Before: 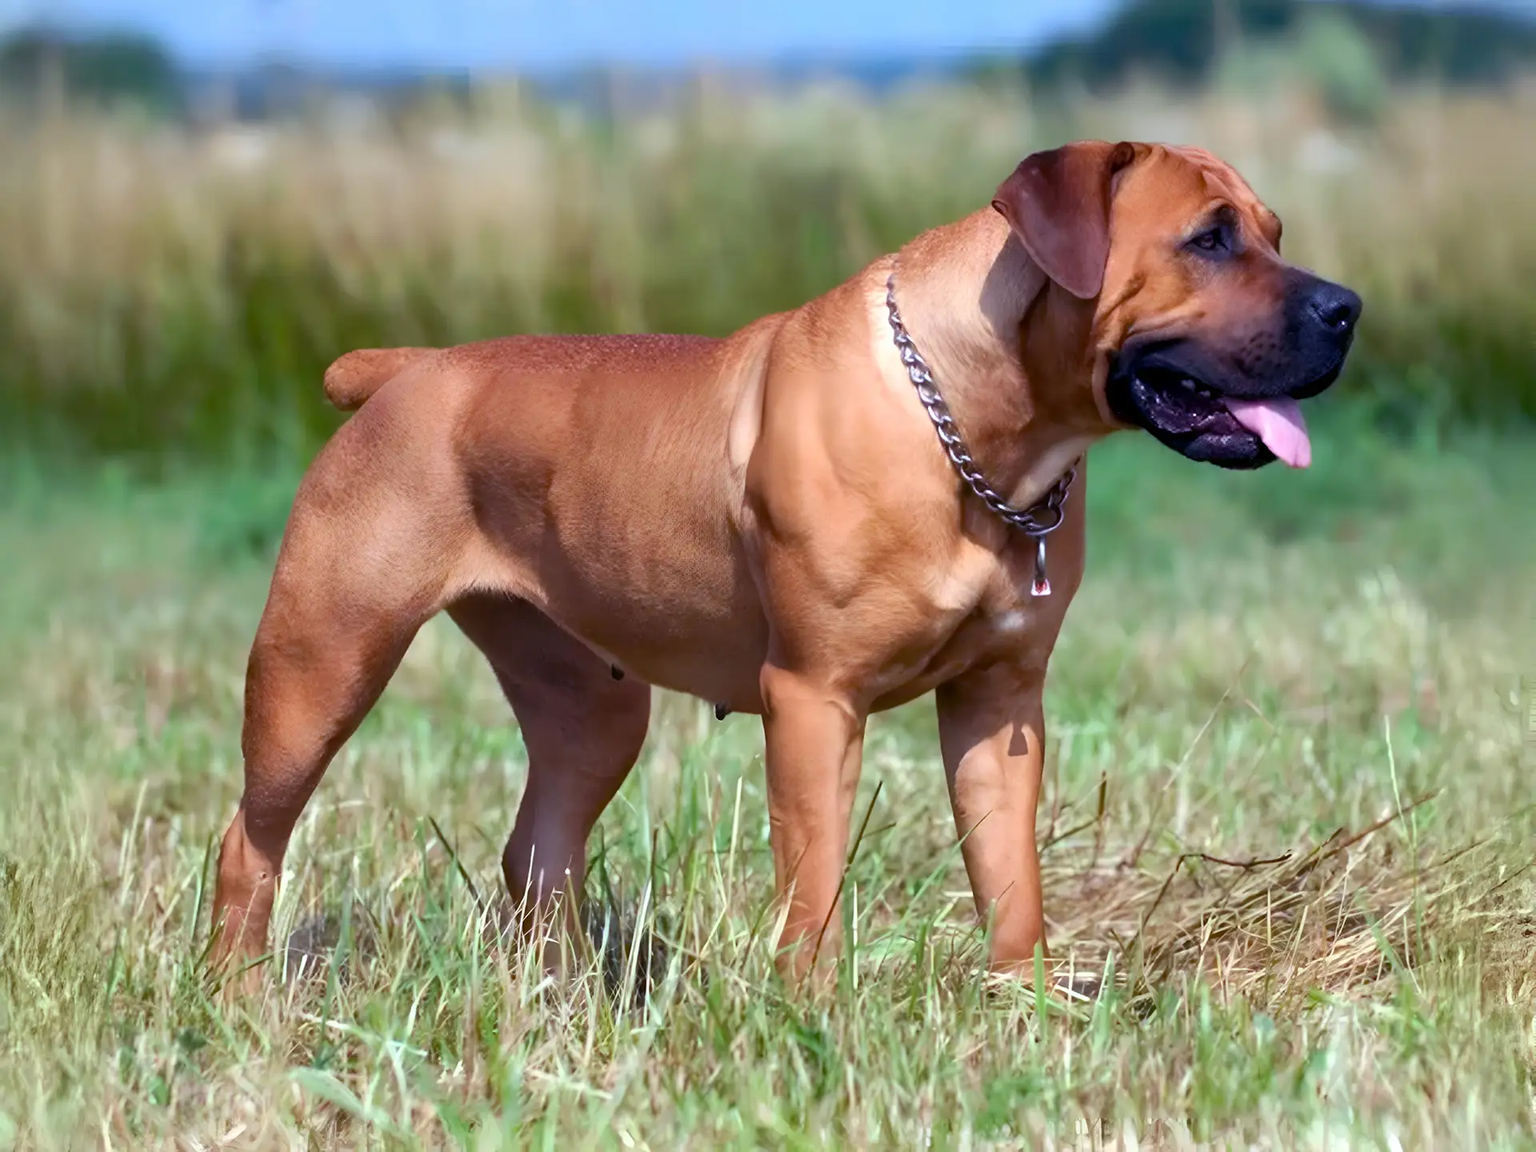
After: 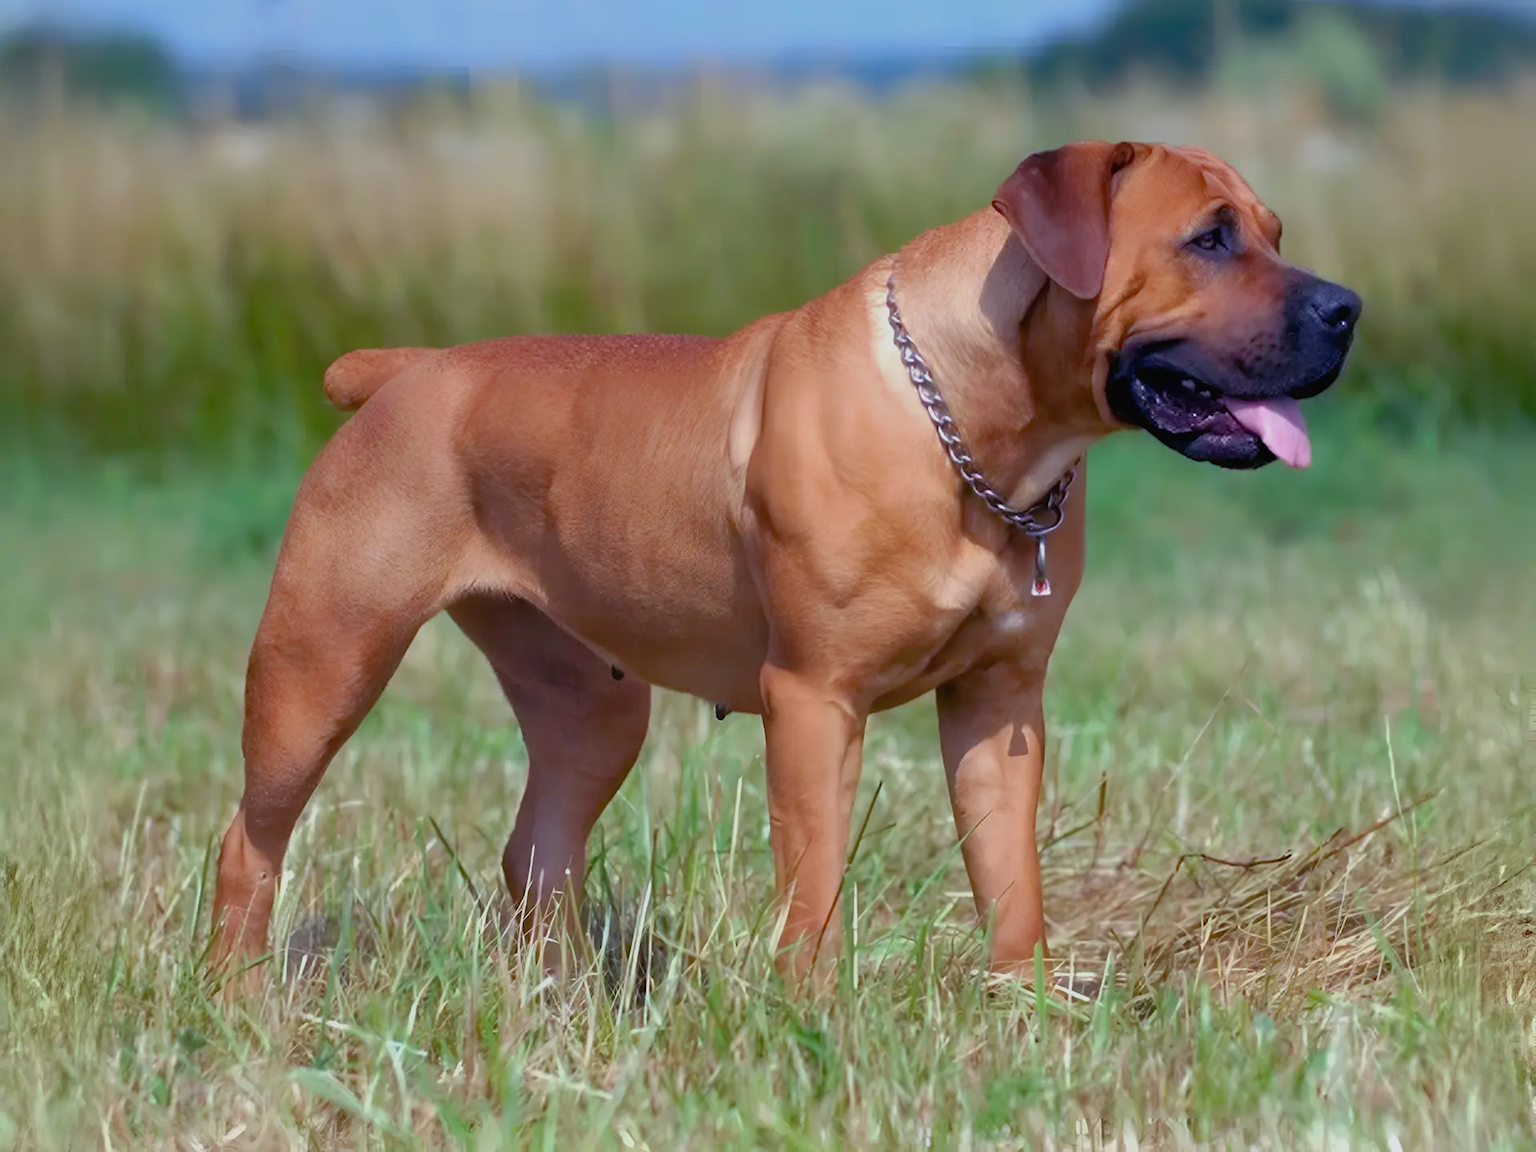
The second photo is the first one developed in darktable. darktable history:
tone equalizer: -8 EV 0.215 EV, -7 EV 0.421 EV, -6 EV 0.405 EV, -5 EV 0.242 EV, -3 EV -0.277 EV, -2 EV -0.444 EV, -1 EV -0.418 EV, +0 EV -0.249 EV, edges refinement/feathering 500, mask exposure compensation -1.57 EV, preserve details no
local contrast: mode bilateral grid, contrast 99, coarseness 100, detail 90%, midtone range 0.2
